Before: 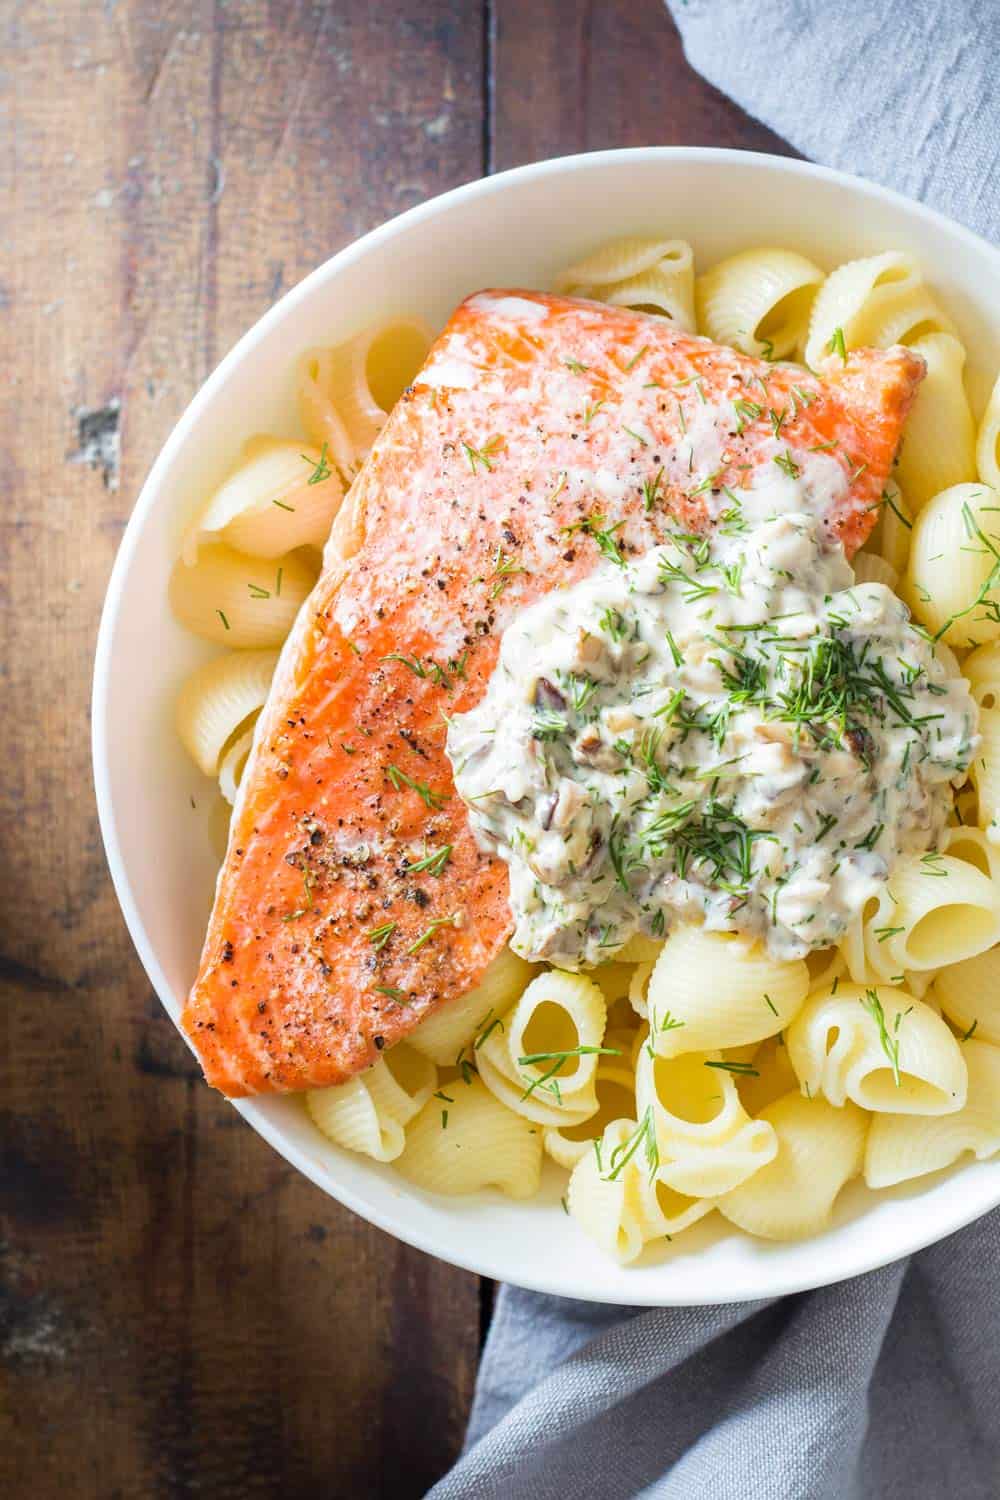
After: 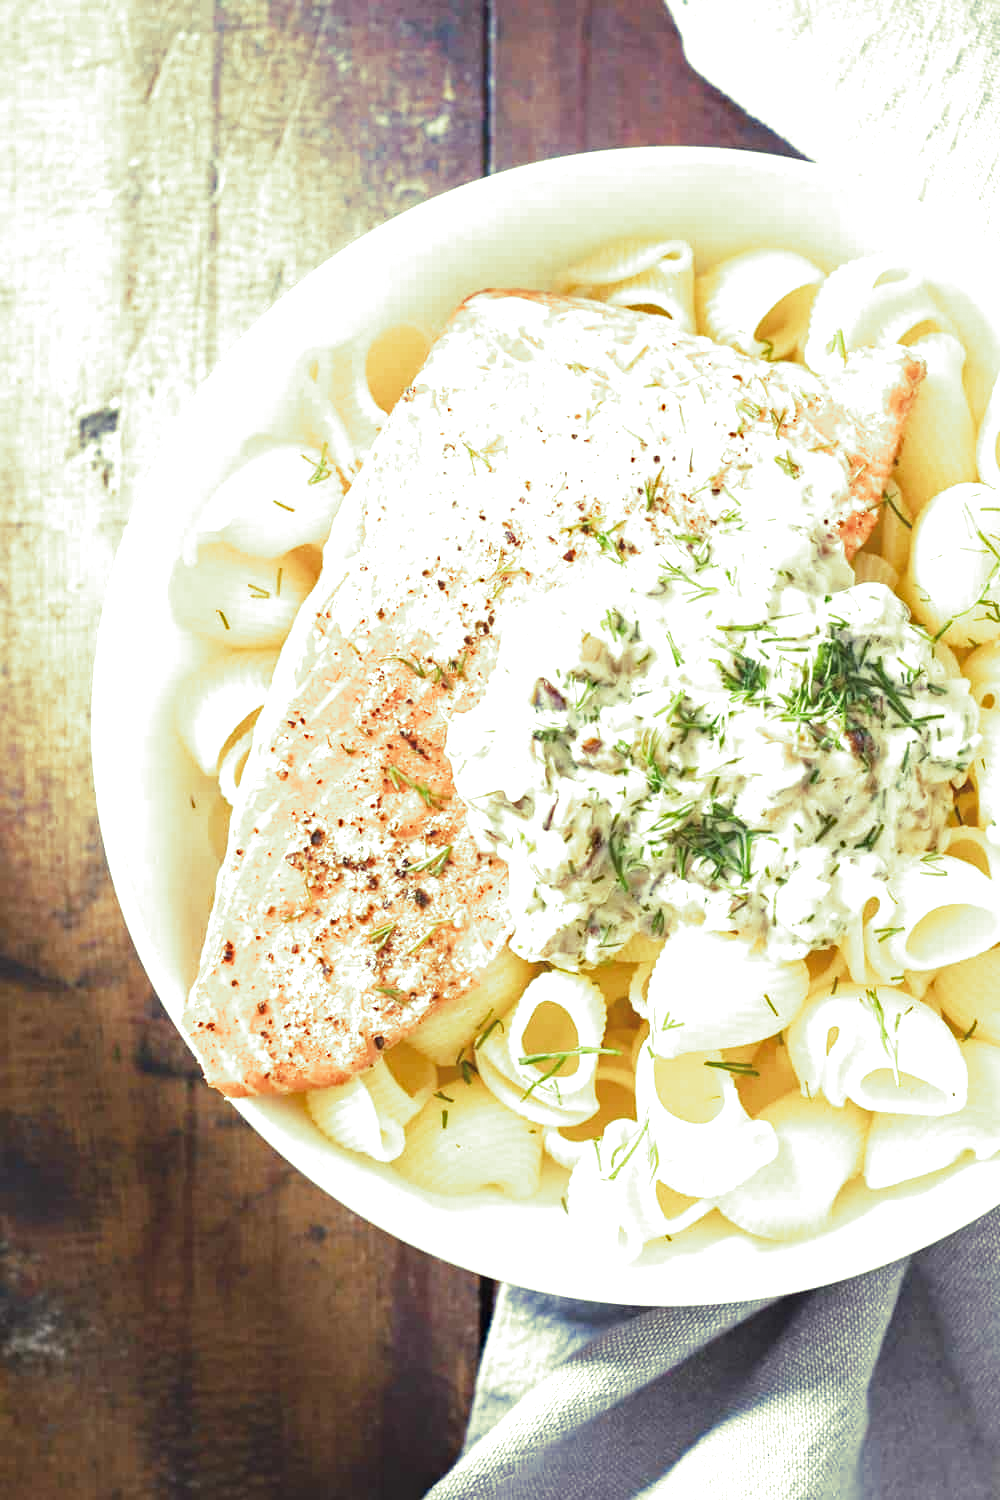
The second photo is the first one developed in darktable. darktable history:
split-toning: shadows › hue 290.82°, shadows › saturation 0.34, highlights › saturation 0.38, balance 0, compress 50%
haze removal: compatibility mode true, adaptive false
exposure: black level correction -0.005, exposure 1 EV, compensate highlight preservation false
